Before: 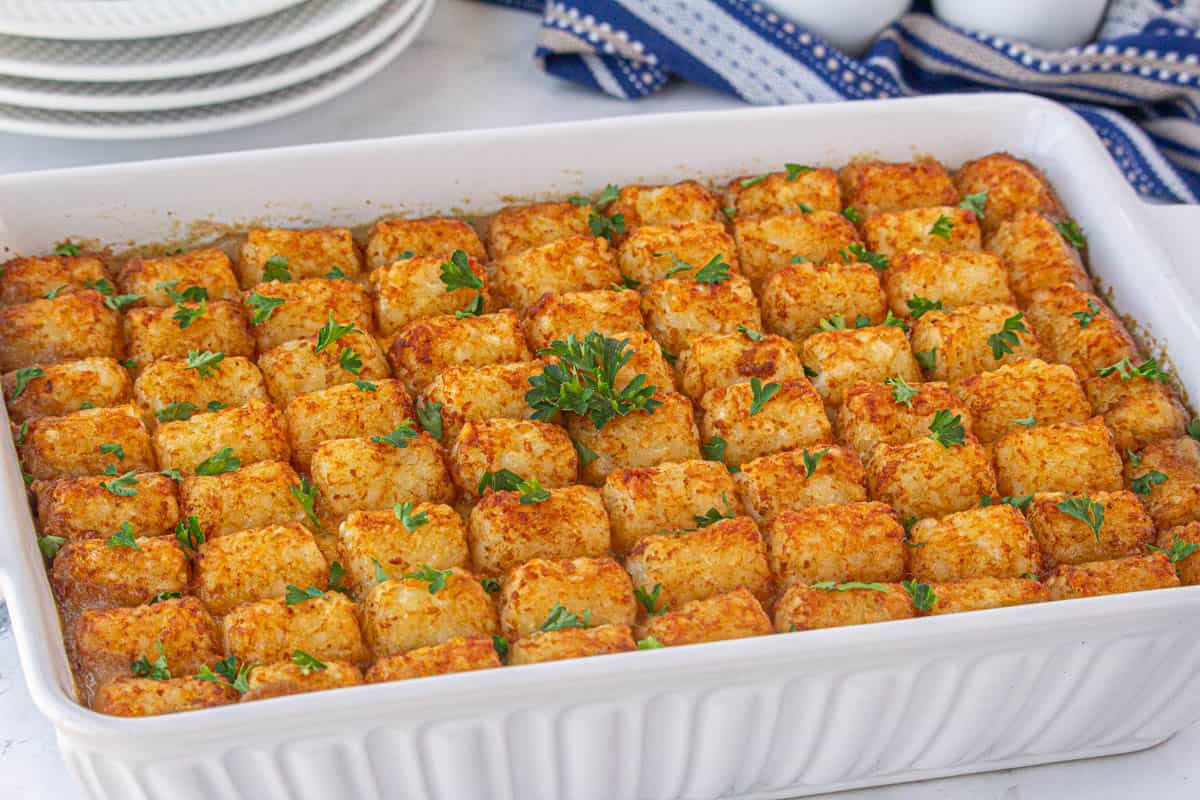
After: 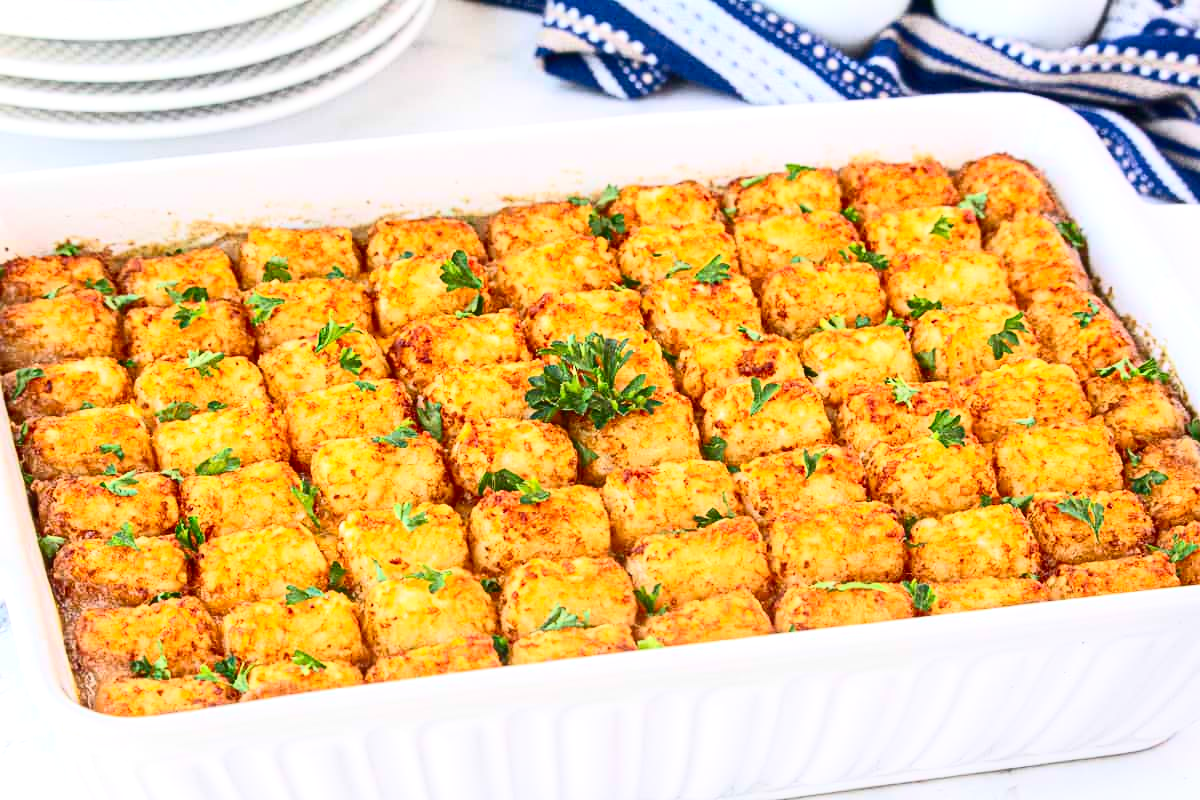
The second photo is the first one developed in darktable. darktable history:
contrast brightness saturation: contrast 0.4, brightness 0.1, saturation 0.21
exposure: exposure 0.485 EV, compensate highlight preservation false
